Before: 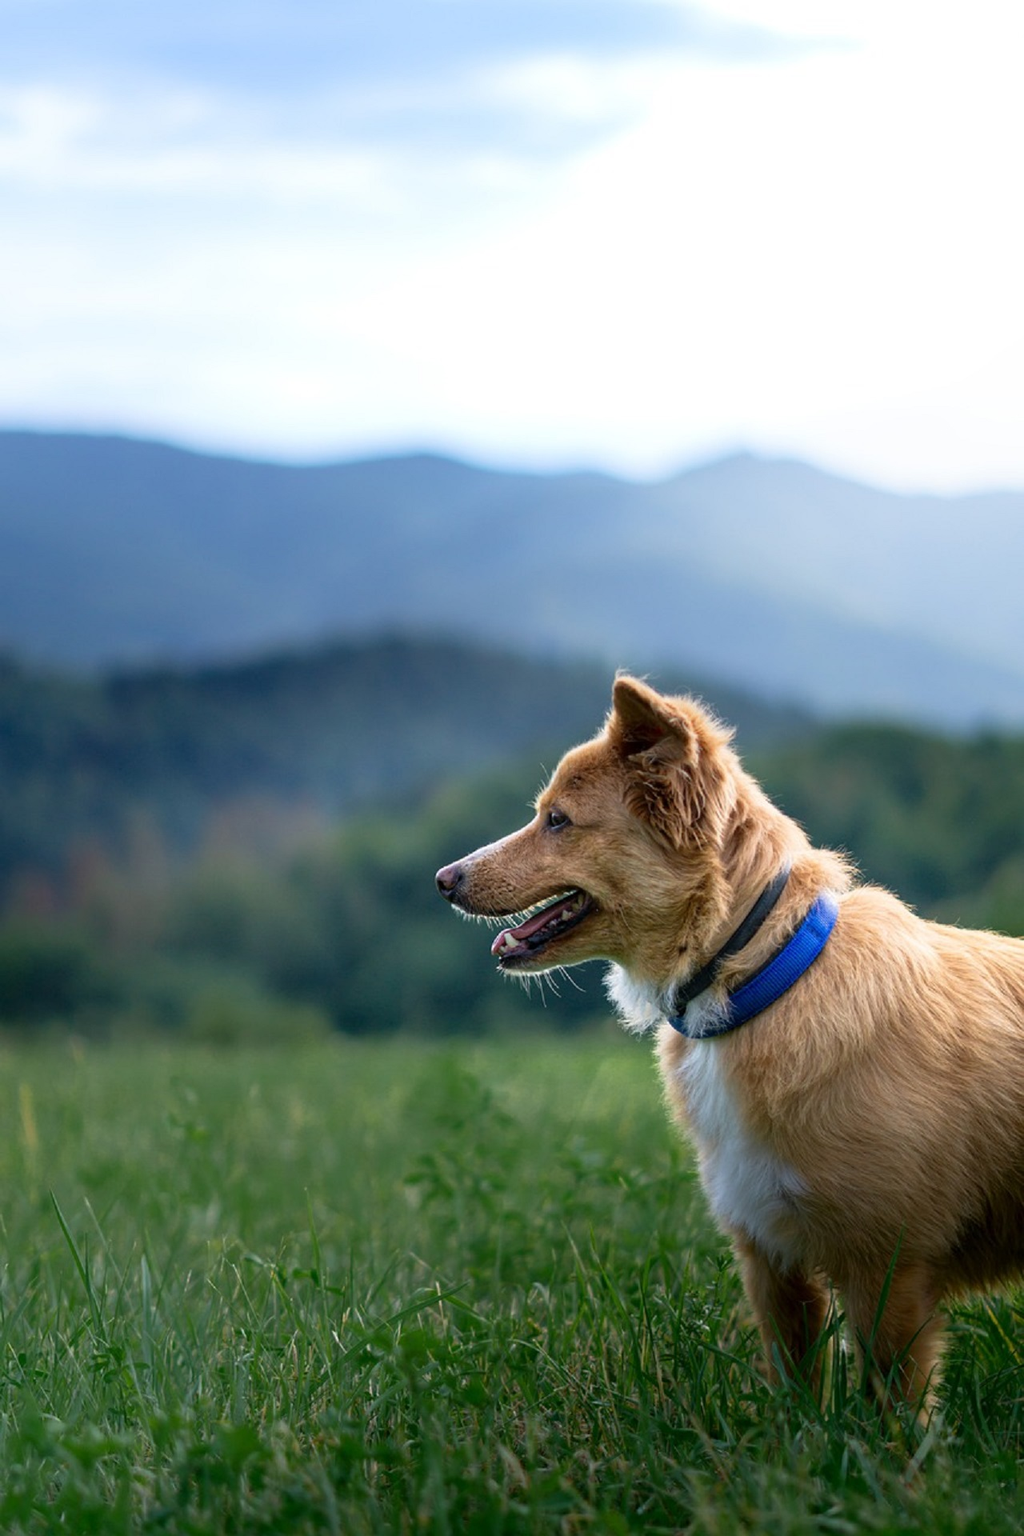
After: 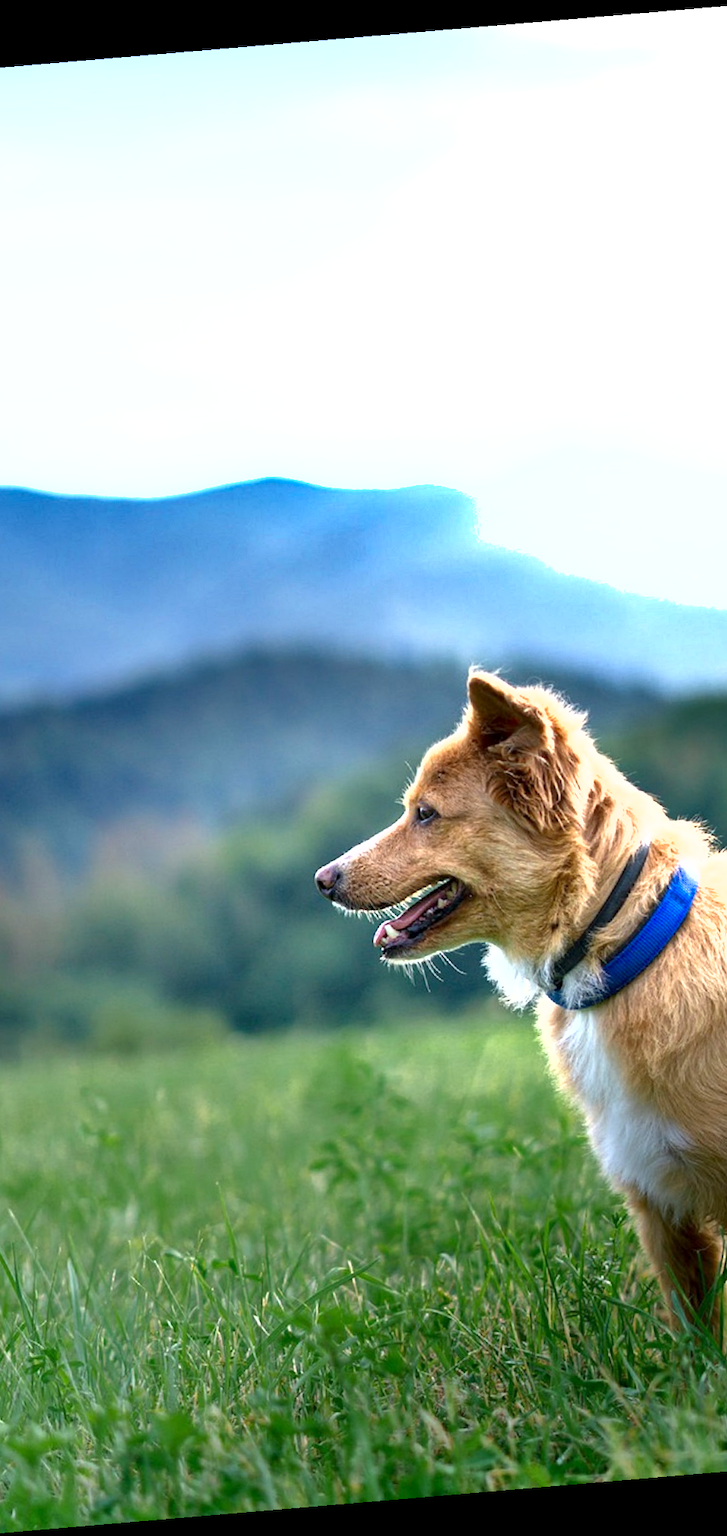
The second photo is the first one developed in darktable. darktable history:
shadows and highlights: radius 108.52, shadows 44.07, highlights -67.8, low approximation 0.01, soften with gaussian
exposure: black level correction 0.001, exposure 1.129 EV, compensate exposure bias true, compensate highlight preservation false
crop: left 15.419%, right 17.914%
rotate and perspective: rotation -4.86°, automatic cropping off
